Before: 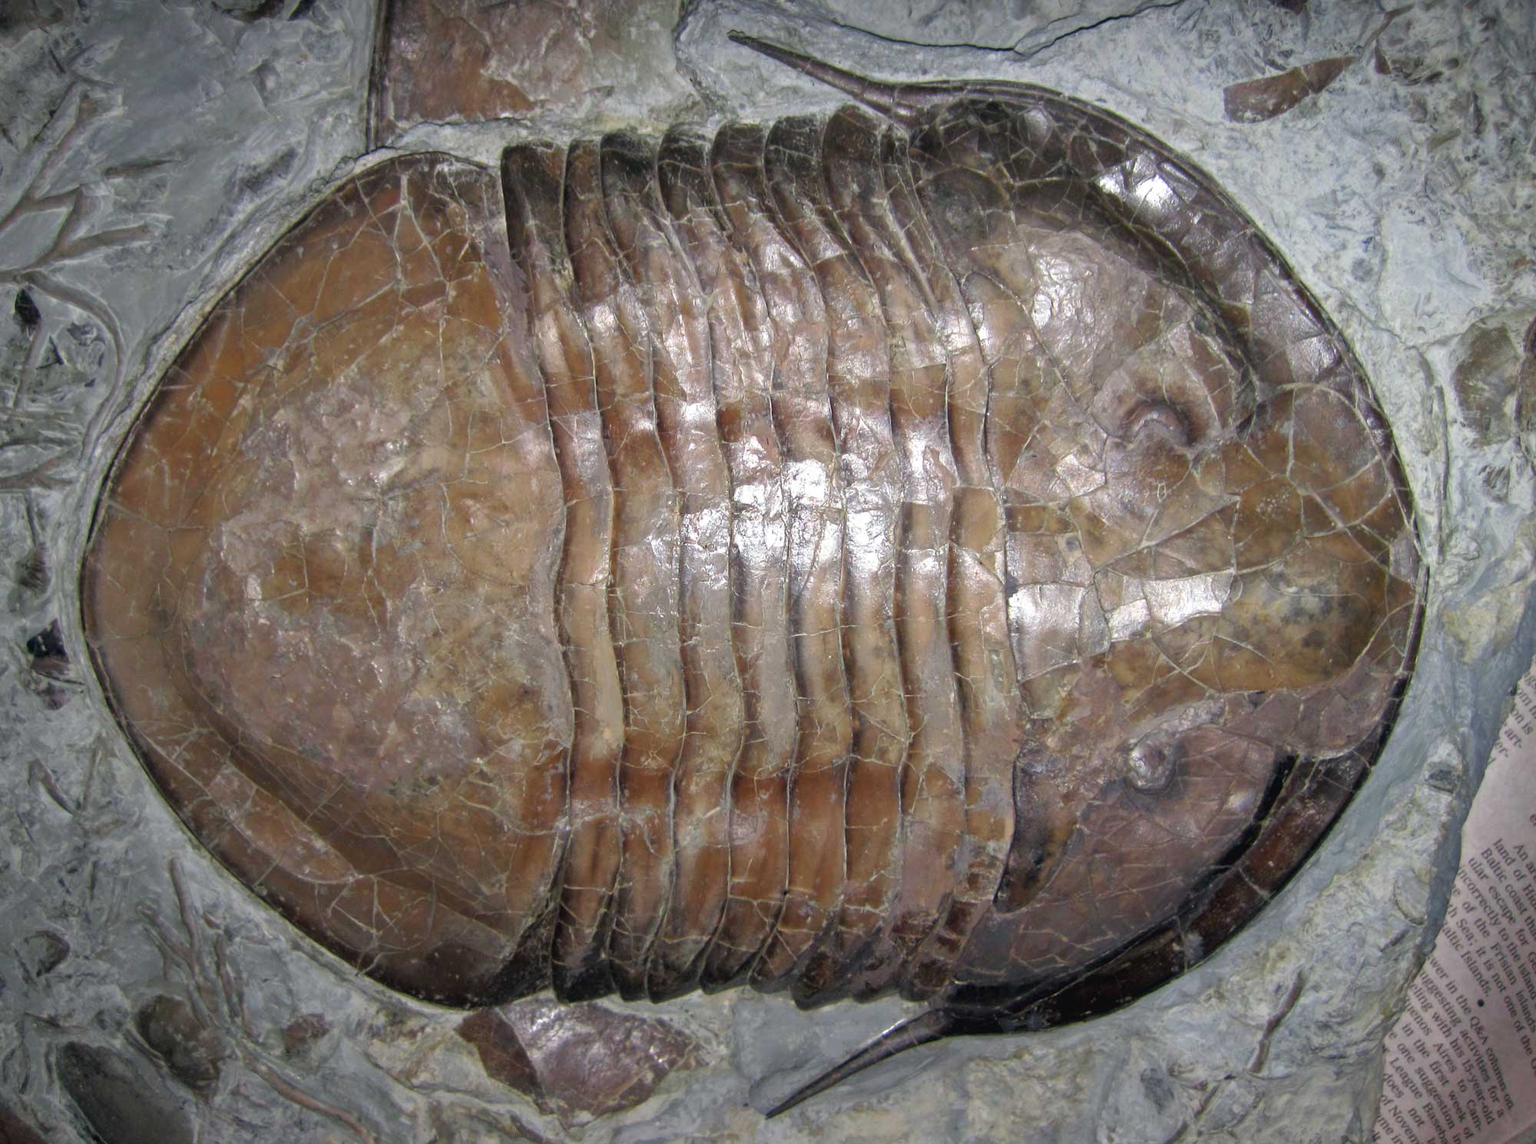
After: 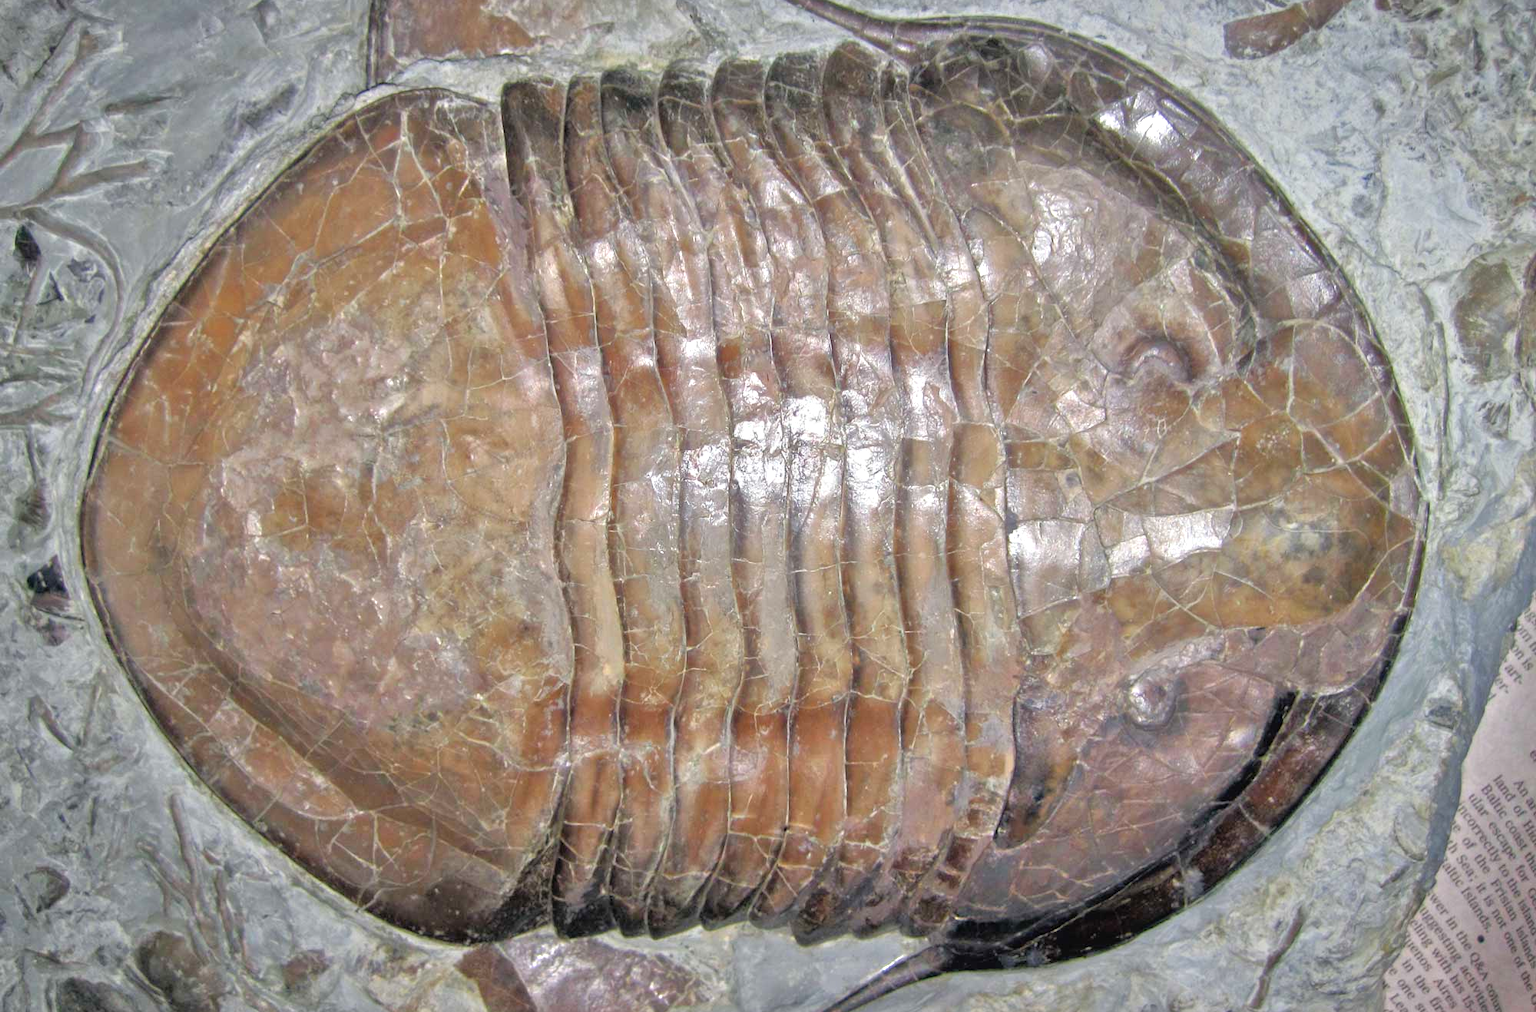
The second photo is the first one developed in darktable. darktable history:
crop and rotate: top 5.616%, bottom 5.863%
tone equalizer: -7 EV 0.156 EV, -6 EV 0.599 EV, -5 EV 1.16 EV, -4 EV 1.34 EV, -3 EV 1.13 EV, -2 EV 0.6 EV, -1 EV 0.156 EV, mask exposure compensation -0.509 EV
